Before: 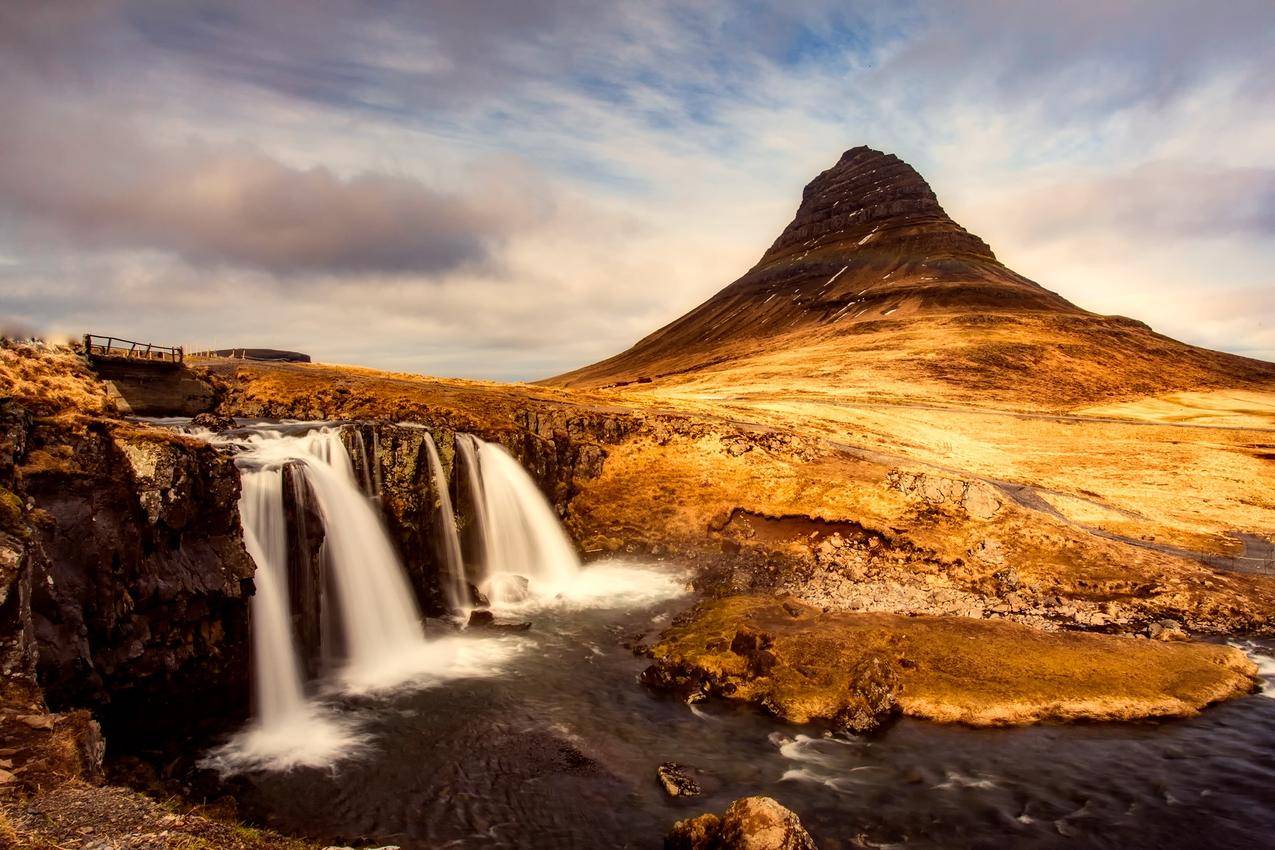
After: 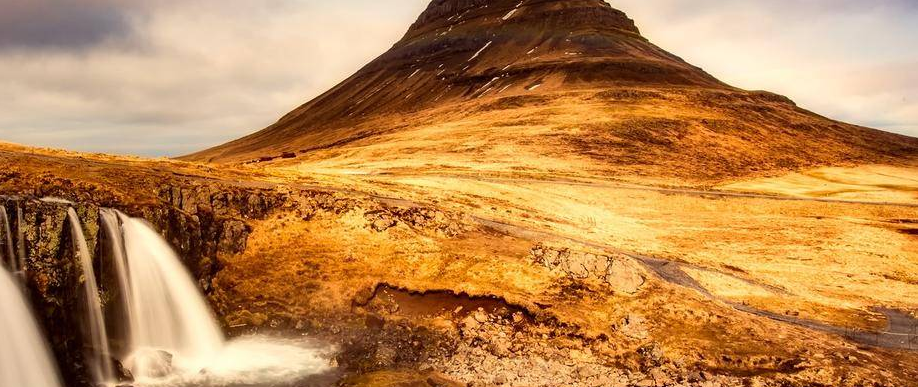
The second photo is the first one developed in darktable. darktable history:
crop and rotate: left 27.979%, top 26.702%, bottom 27.744%
